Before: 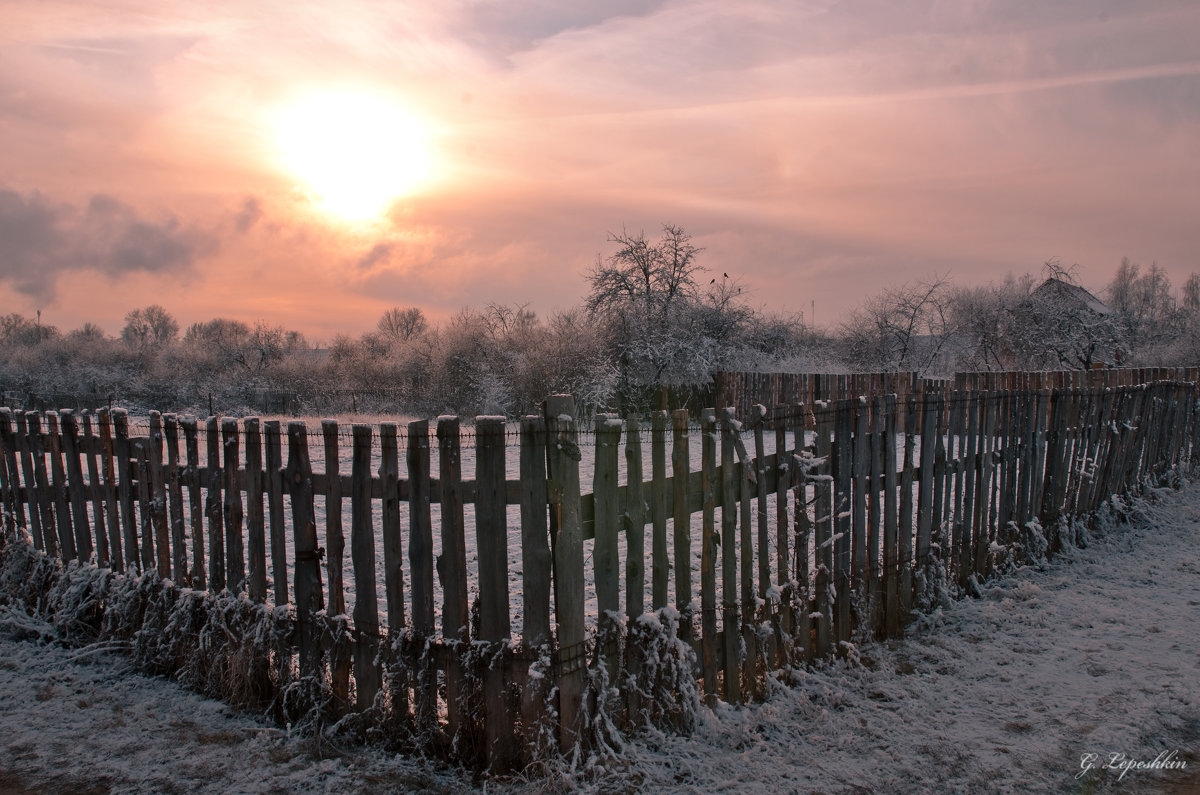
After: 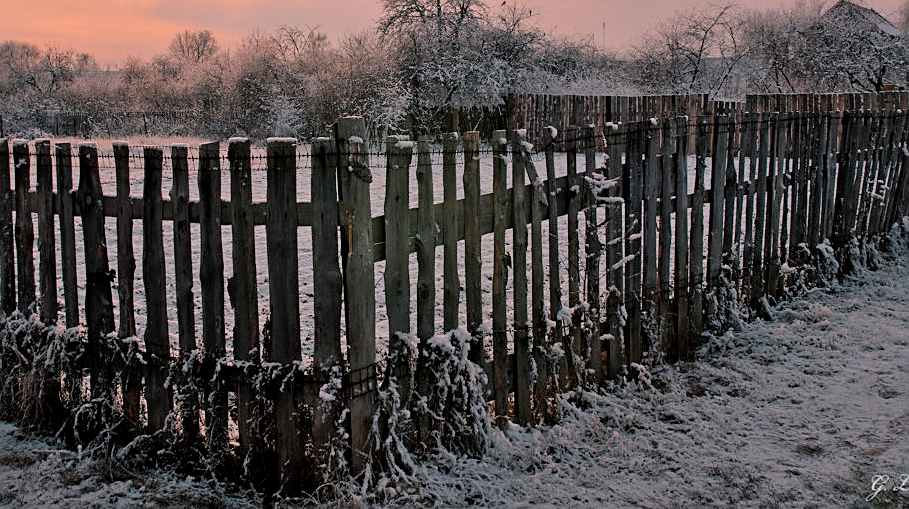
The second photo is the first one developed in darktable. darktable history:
color balance rgb: shadows lift › chroma 0.898%, shadows lift › hue 114.9°, global offset › luminance 0.723%, perceptual saturation grading › global saturation 19.407%, global vibrance 2.546%
crop and rotate: left 17.492%, top 34.991%, right 6.757%, bottom 0.977%
sharpen: on, module defaults
filmic rgb: black relative exposure -4.81 EV, white relative exposure 4.04 EV, hardness 2.84
local contrast: mode bilateral grid, contrast 20, coarseness 49, detail 121%, midtone range 0.2
exposure: black level correction 0, exposure 0.5 EV, compensate highlight preservation false
